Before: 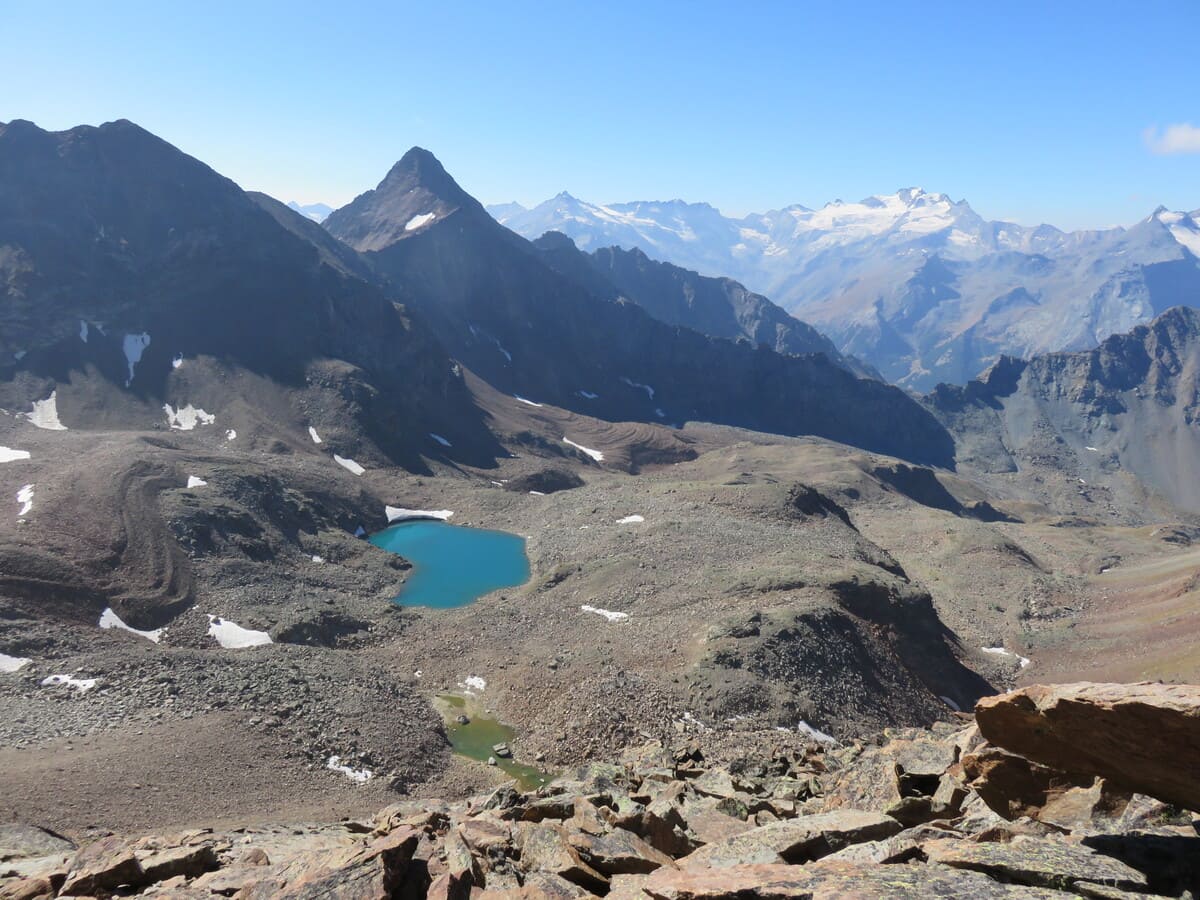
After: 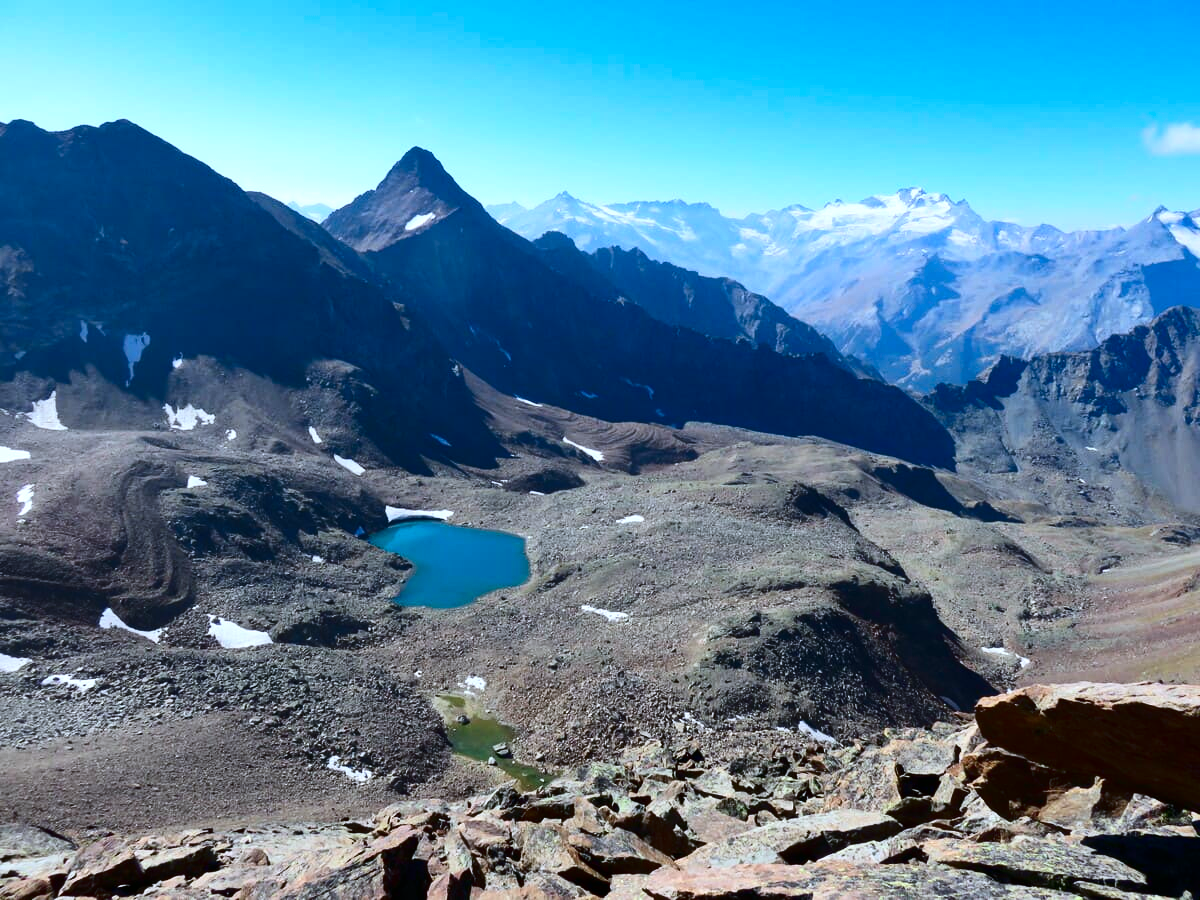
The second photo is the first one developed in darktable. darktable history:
contrast brightness saturation: contrast 0.22, brightness -0.19, saturation 0.24
color calibration: x 0.37, y 0.382, temperature 4313.32 K
exposure: exposure 0.207 EV, compensate highlight preservation false
shadows and highlights: white point adjustment 0.05, highlights color adjustment 55.9%, soften with gaussian
